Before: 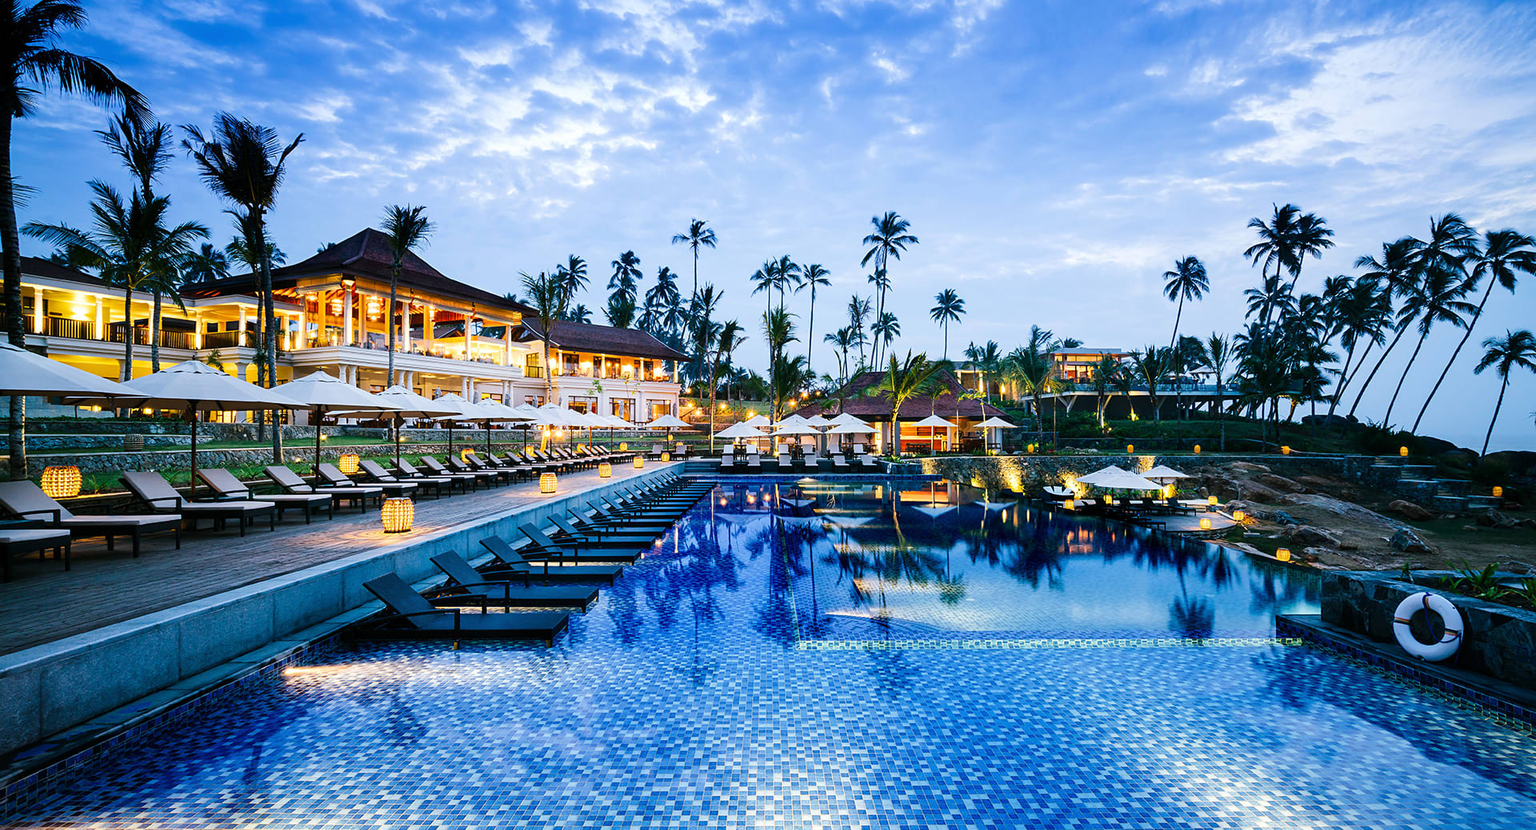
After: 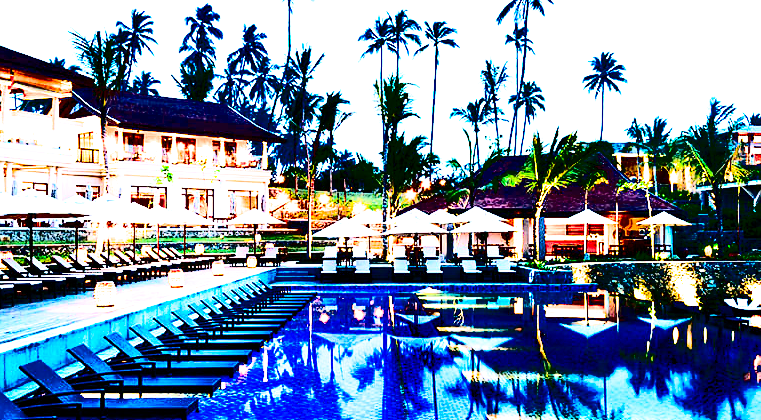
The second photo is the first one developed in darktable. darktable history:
filmic rgb: black relative exposure -12.1 EV, white relative exposure 2.8 EV, target black luminance 0%, hardness 8.02, latitude 71.32%, contrast 1.14, highlights saturation mix 10.02%, shadows ↔ highlights balance -0.39%
exposure: black level correction 0.001, exposure 1.306 EV, compensate highlight preservation false
crop: left 30.231%, top 29.808%, right 30.102%, bottom 29.667%
contrast brightness saturation: contrast 0.776, brightness -0.991, saturation 0.996
shadows and highlights: white point adjustment 0.05, soften with gaussian
